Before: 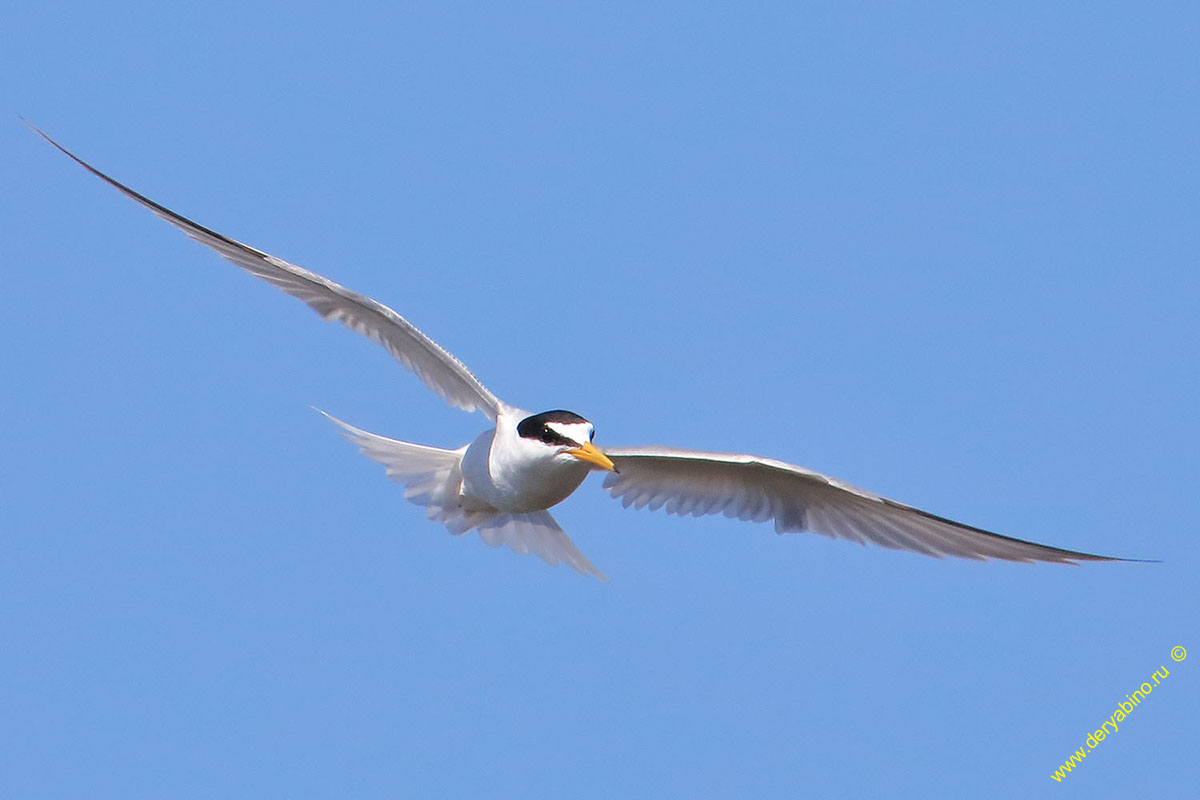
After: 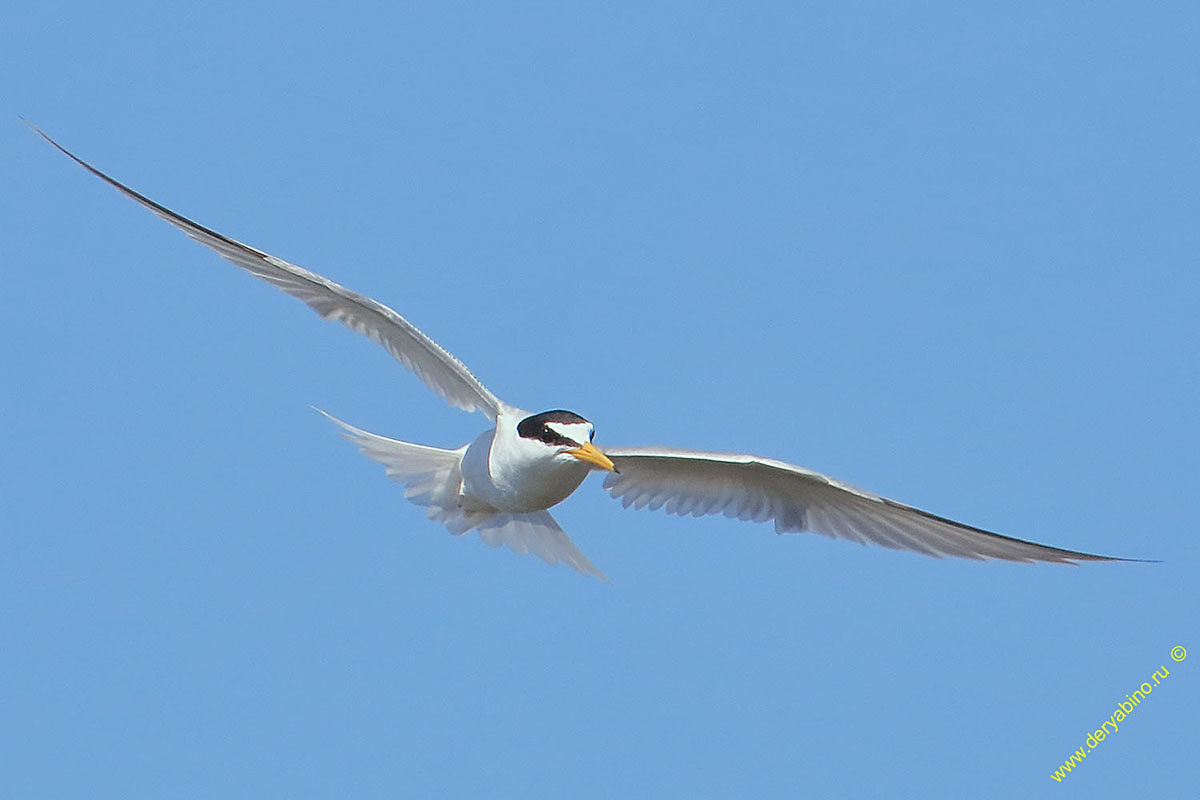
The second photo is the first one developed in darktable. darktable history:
sharpen: on, module defaults
color correction: highlights a* -6.59, highlights b* 0.432
contrast brightness saturation: contrast -0.141, brightness 0.043, saturation -0.122
